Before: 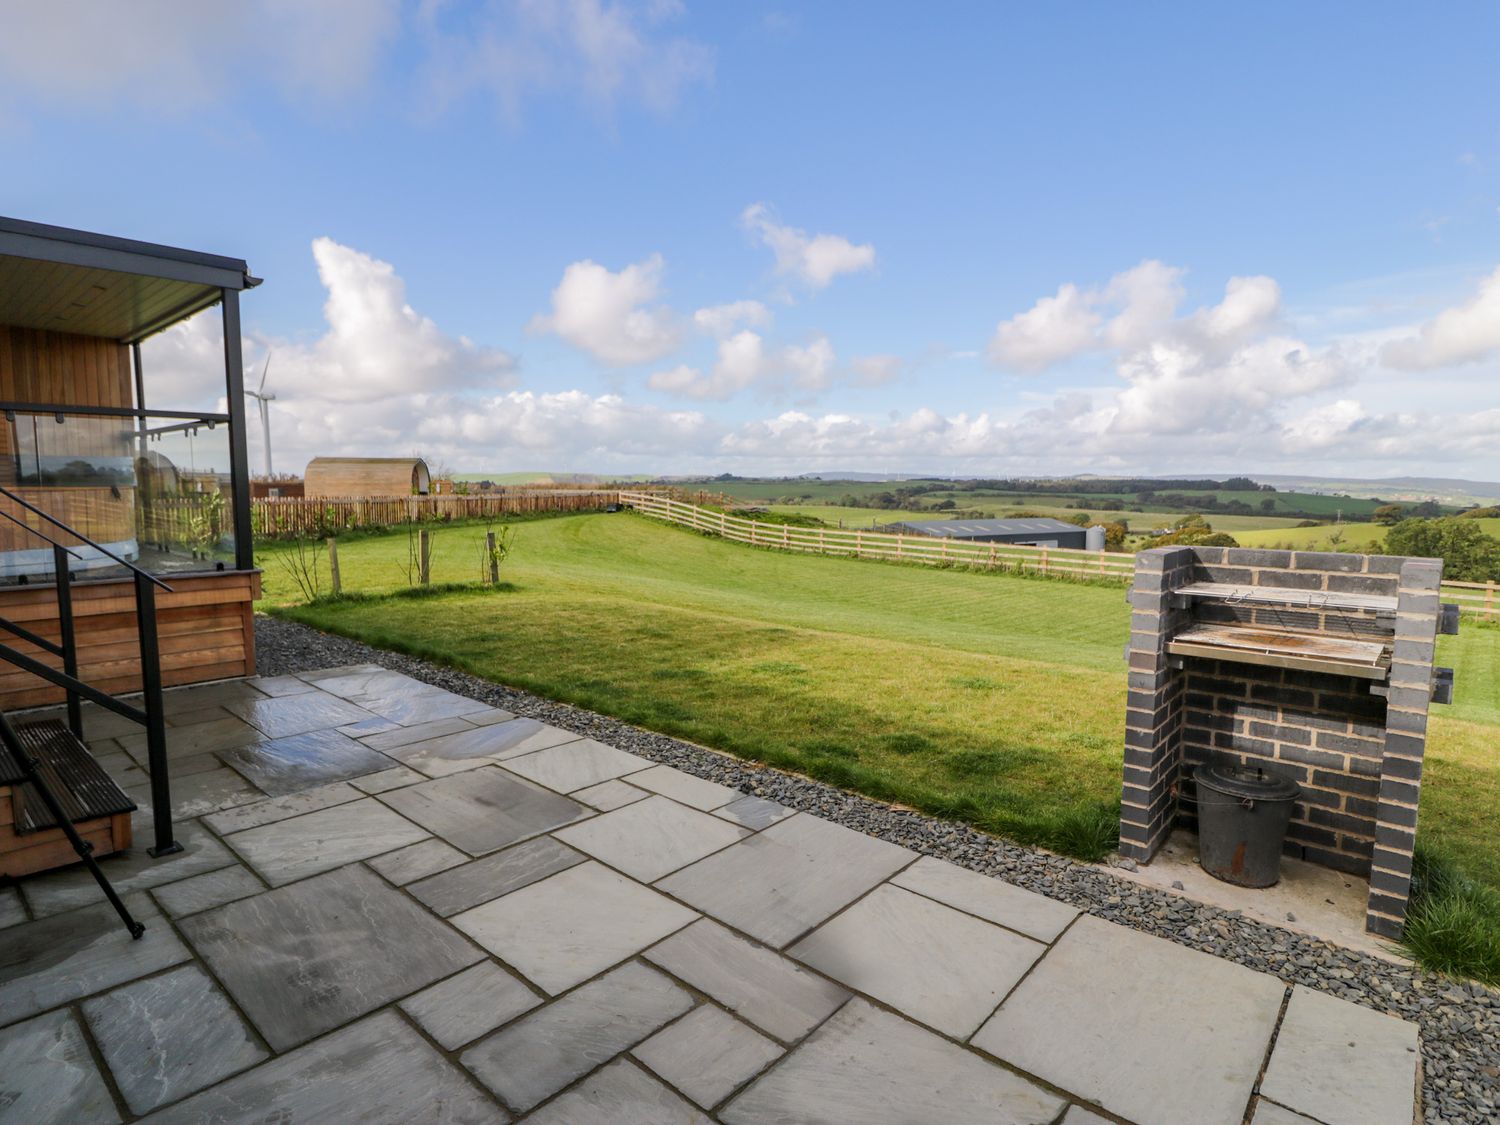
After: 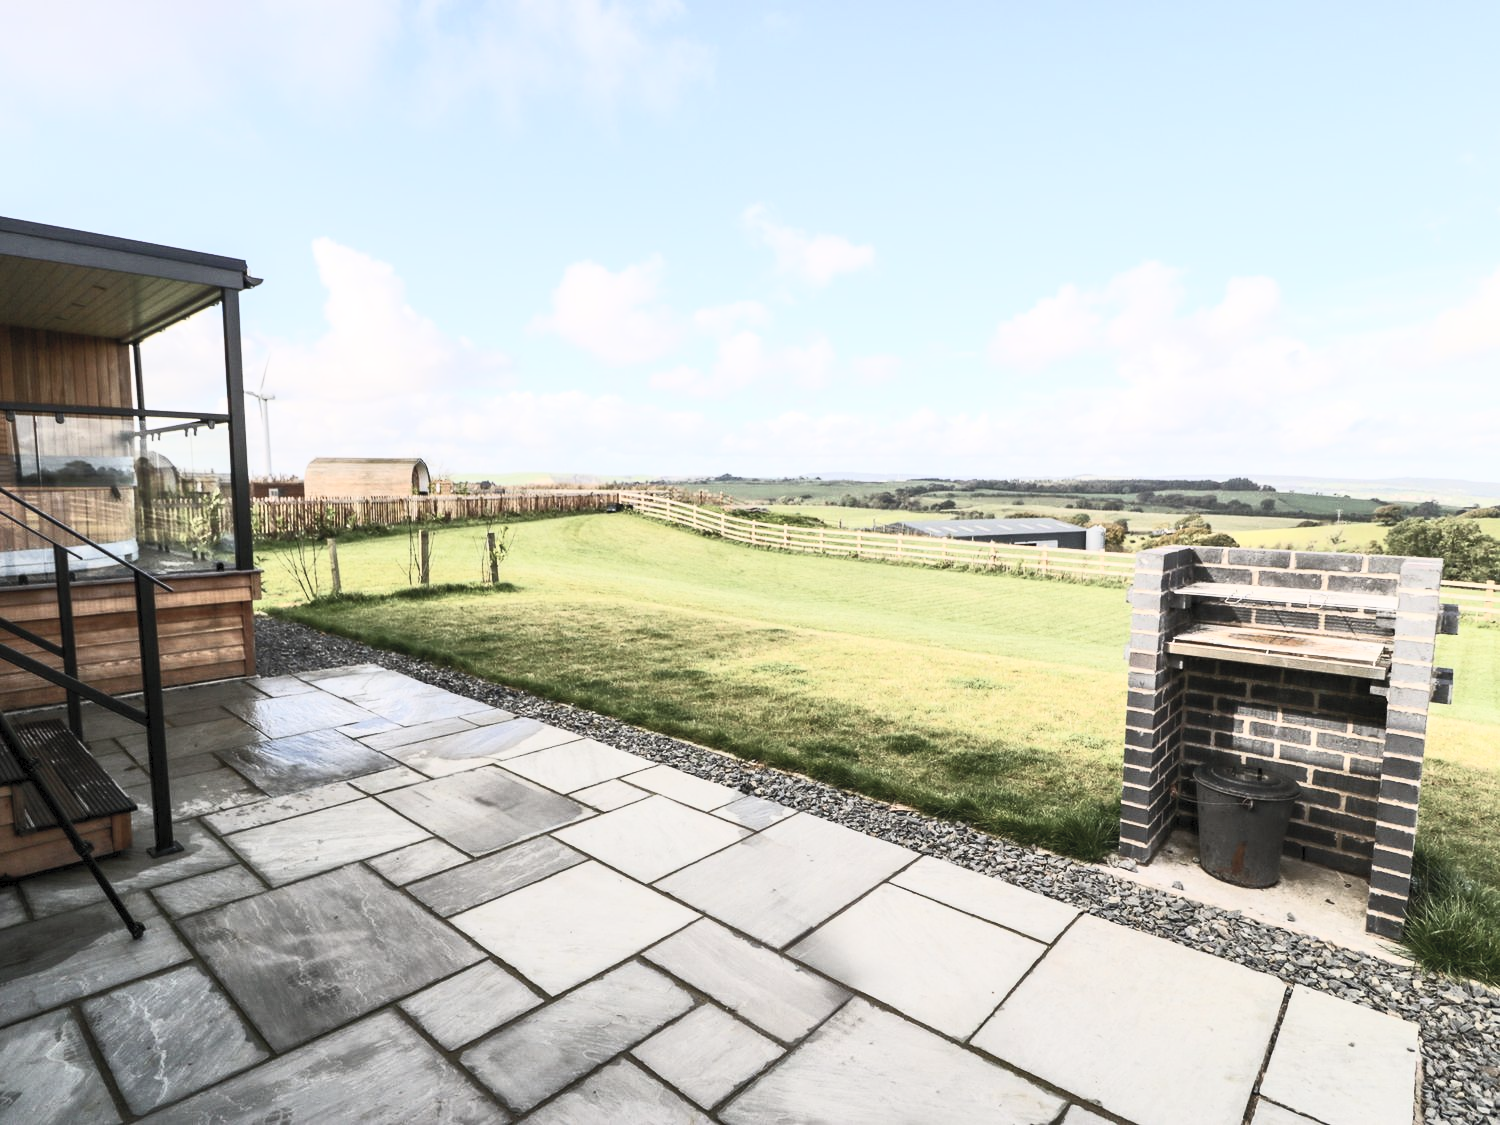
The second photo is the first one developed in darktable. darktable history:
contrast brightness saturation: contrast 0.581, brightness 0.577, saturation -0.328
